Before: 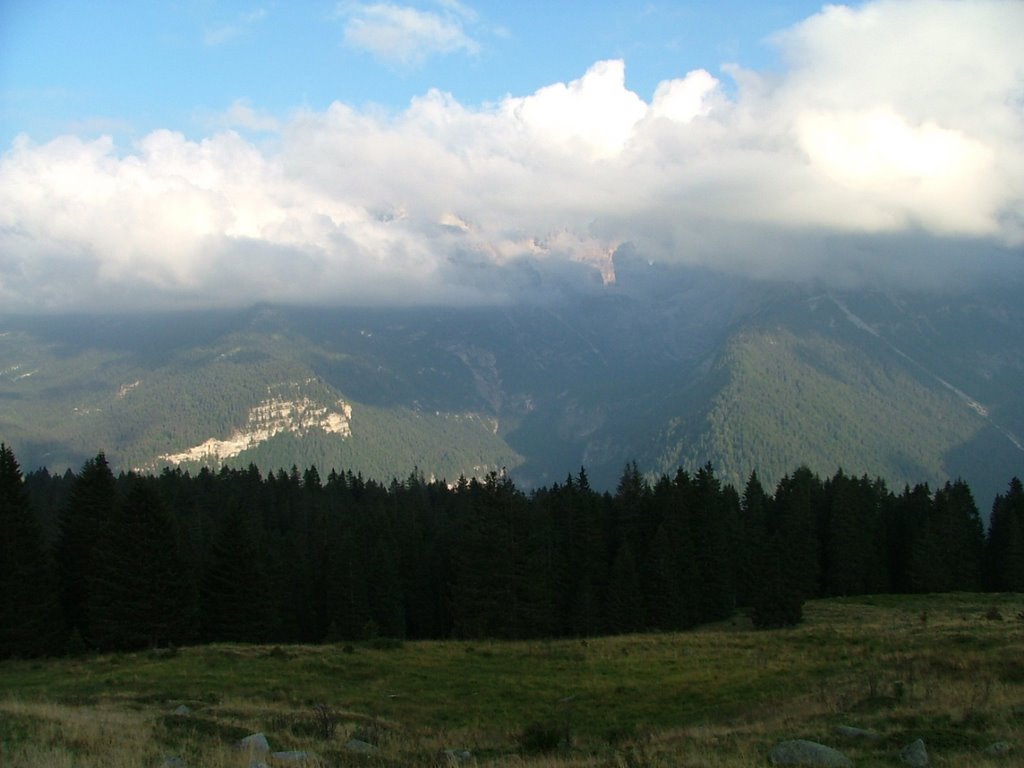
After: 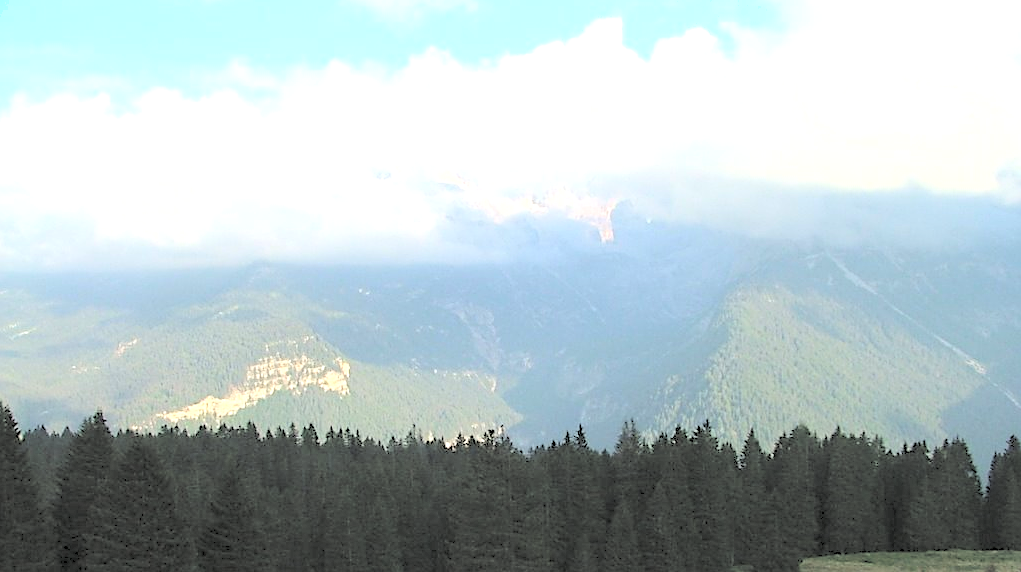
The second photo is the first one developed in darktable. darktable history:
tone equalizer: -8 EV -0.751 EV, -7 EV -0.735 EV, -6 EV -0.627 EV, -5 EV -0.377 EV, -3 EV 0.368 EV, -2 EV 0.6 EV, -1 EV 0.686 EV, +0 EV 0.749 EV, edges refinement/feathering 500, mask exposure compensation -1.57 EV, preserve details no
sharpen: on, module defaults
crop: left 0.204%, top 5.532%, bottom 19.918%
contrast brightness saturation: brightness 0.986
exposure: black level correction 0.001, exposure 0.297 EV, compensate highlight preservation false
shadows and highlights: shadows 31.88, highlights -31.7, soften with gaussian
